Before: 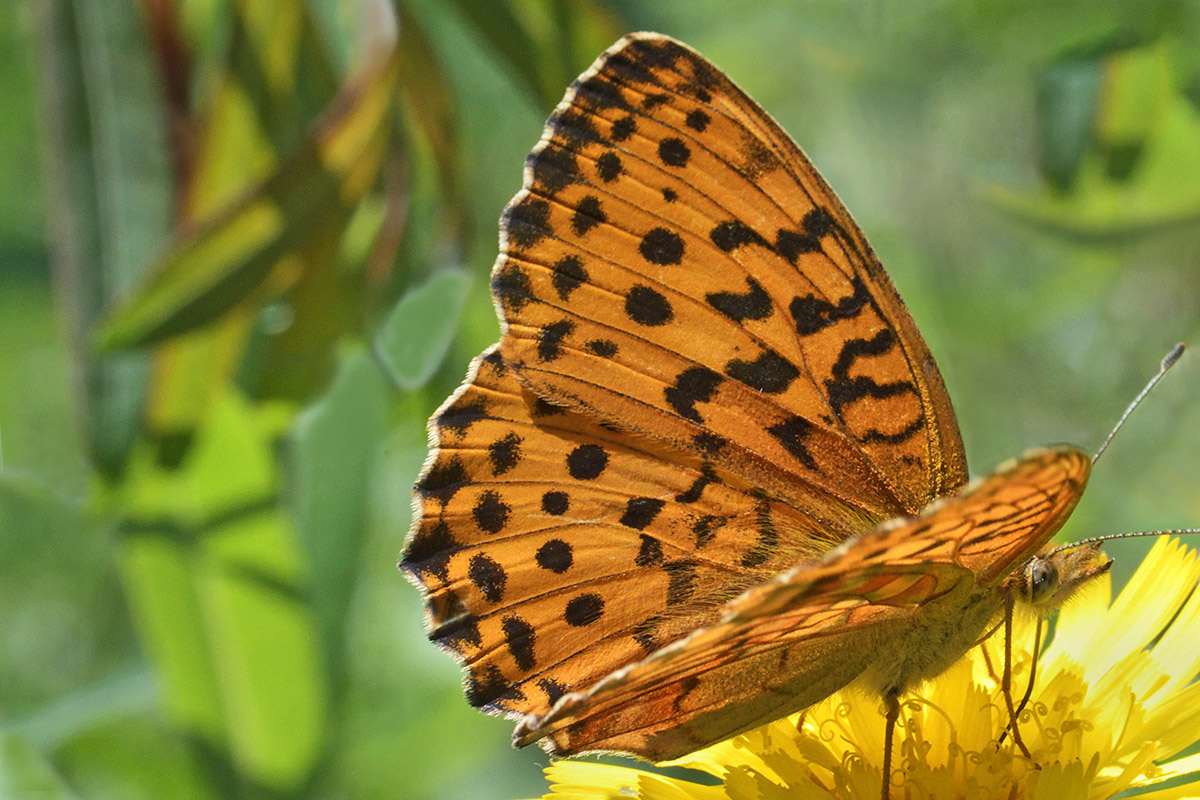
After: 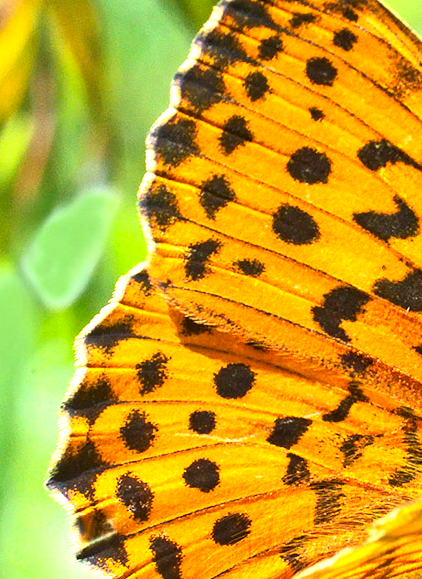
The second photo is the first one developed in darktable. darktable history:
exposure: black level correction 0, exposure 1 EV, compensate exposure bias true, compensate highlight preservation false
crop and rotate: left 29.476%, top 10.214%, right 35.32%, bottom 17.333%
contrast brightness saturation: contrast 0.18, saturation 0.3
